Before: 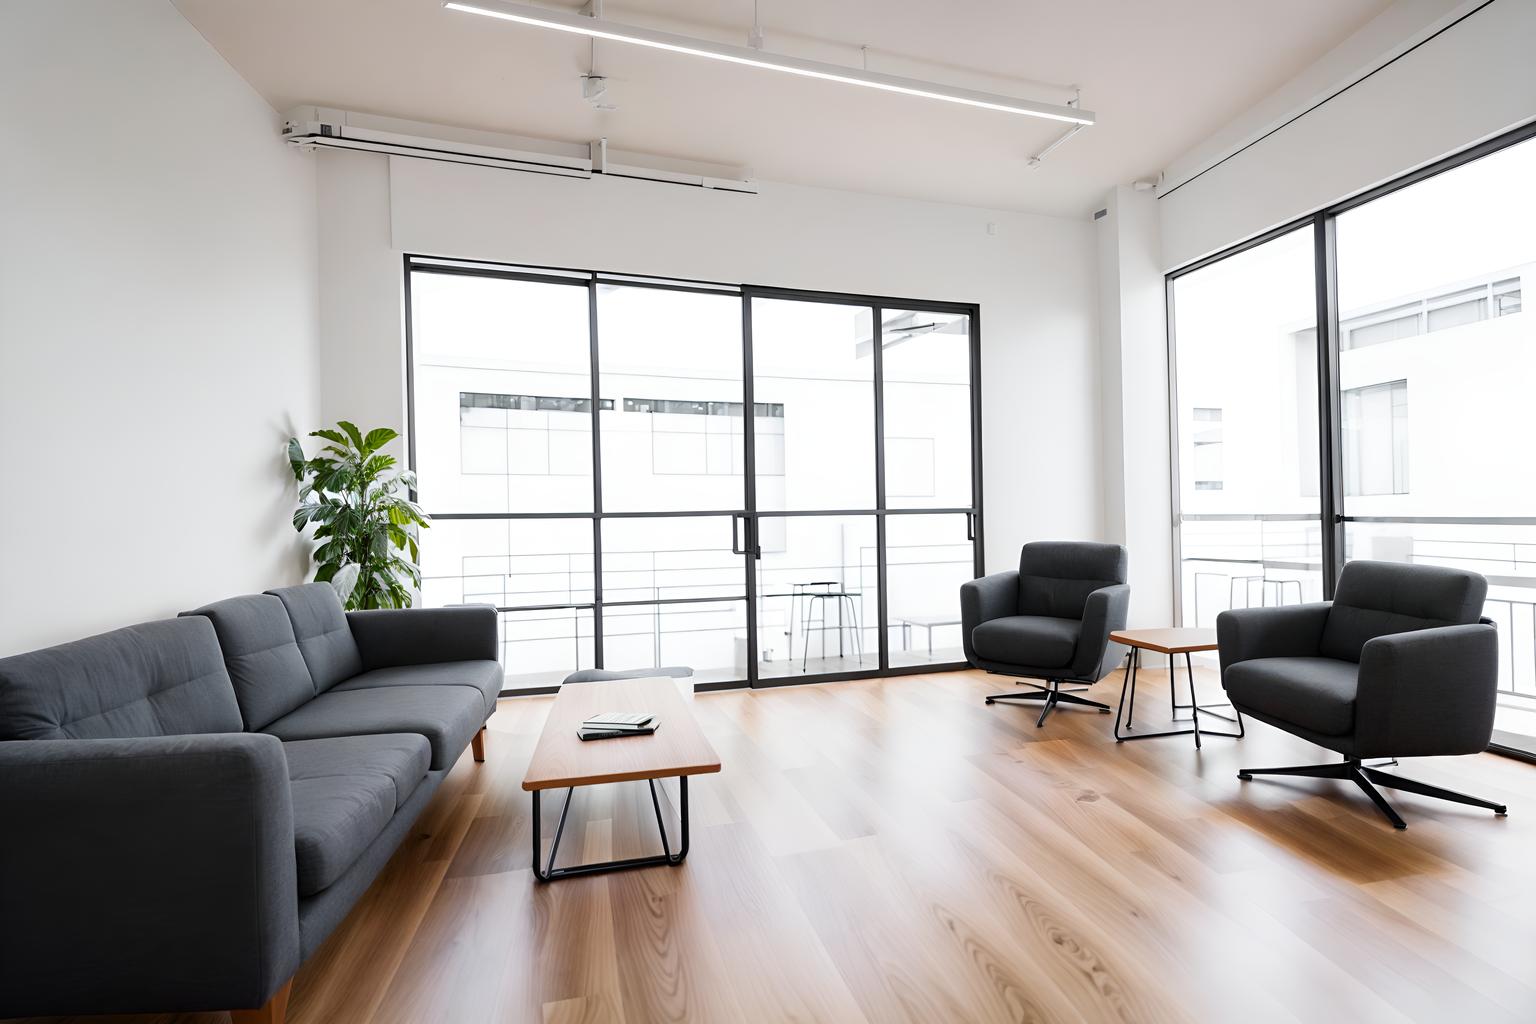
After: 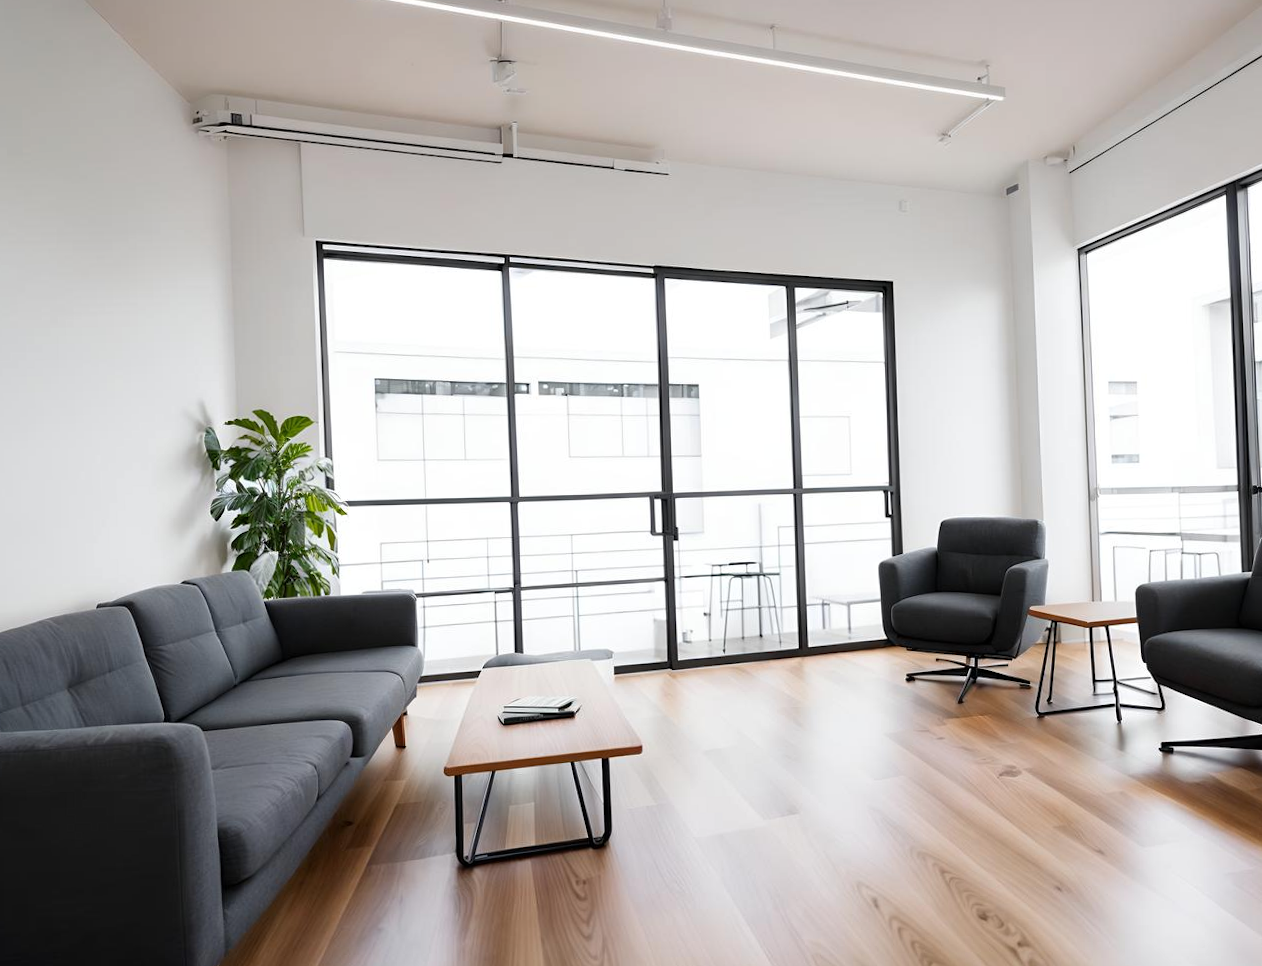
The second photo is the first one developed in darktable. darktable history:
base curve: curves: ch0 [(0, 0) (0.303, 0.277) (1, 1)]
crop and rotate: angle 1°, left 4.281%, top 0.642%, right 11.383%, bottom 2.486%
